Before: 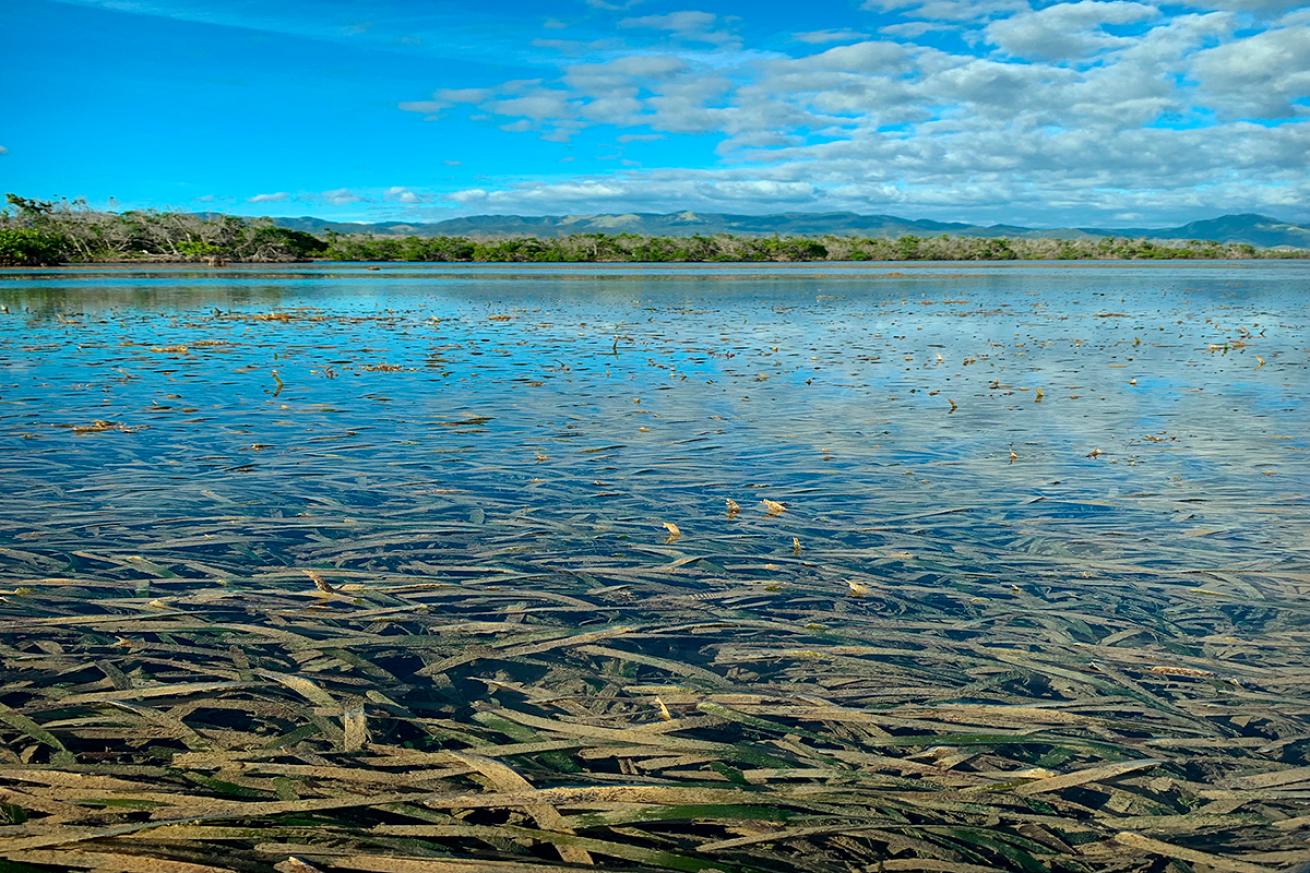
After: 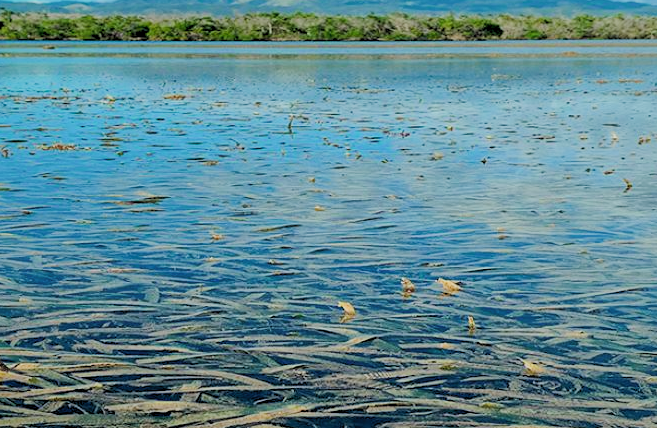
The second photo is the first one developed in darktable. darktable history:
crop: left 24.88%, top 25.374%, right 24.954%, bottom 25.556%
shadows and highlights: shadows color adjustment 98.01%, highlights color adjustment 59.11%
levels: white 99.96%, levels [0.031, 0.5, 0.969]
exposure: black level correction 0, exposure 0.498 EV, compensate highlight preservation false
filmic rgb: black relative exposure -7.14 EV, white relative exposure 5.38 EV, hardness 3.02
